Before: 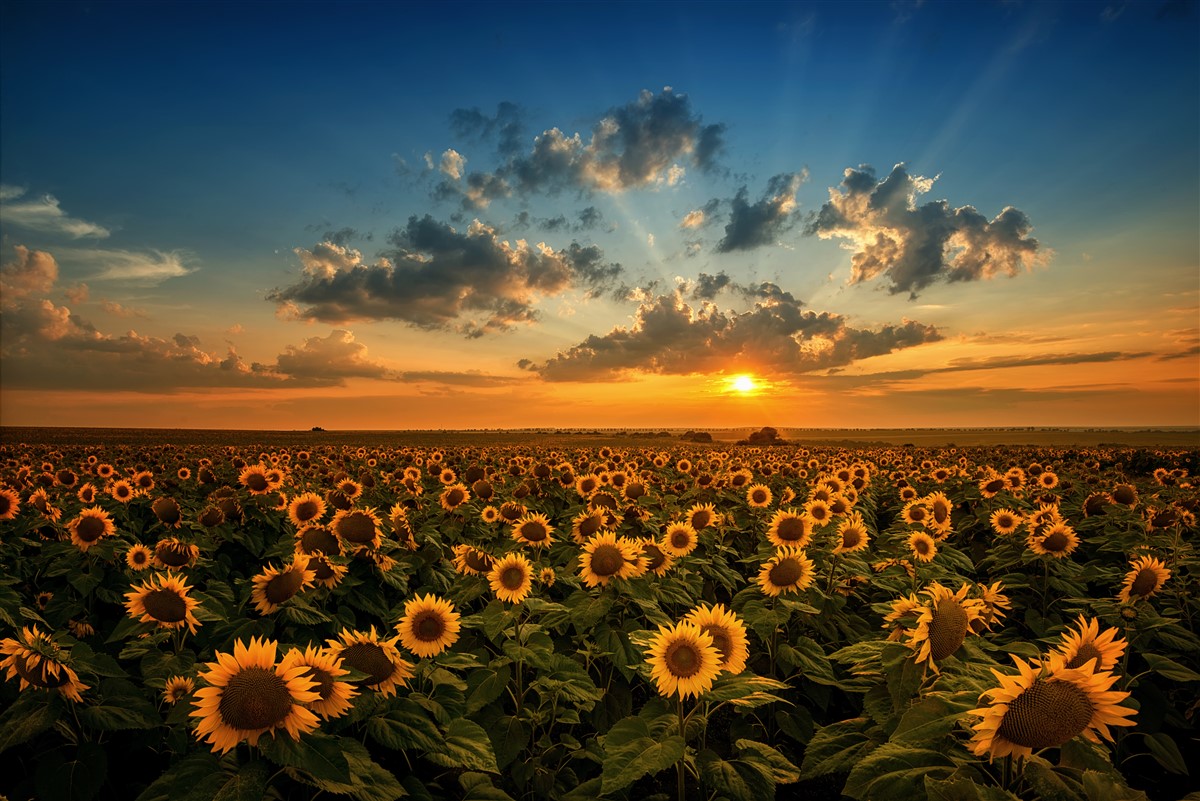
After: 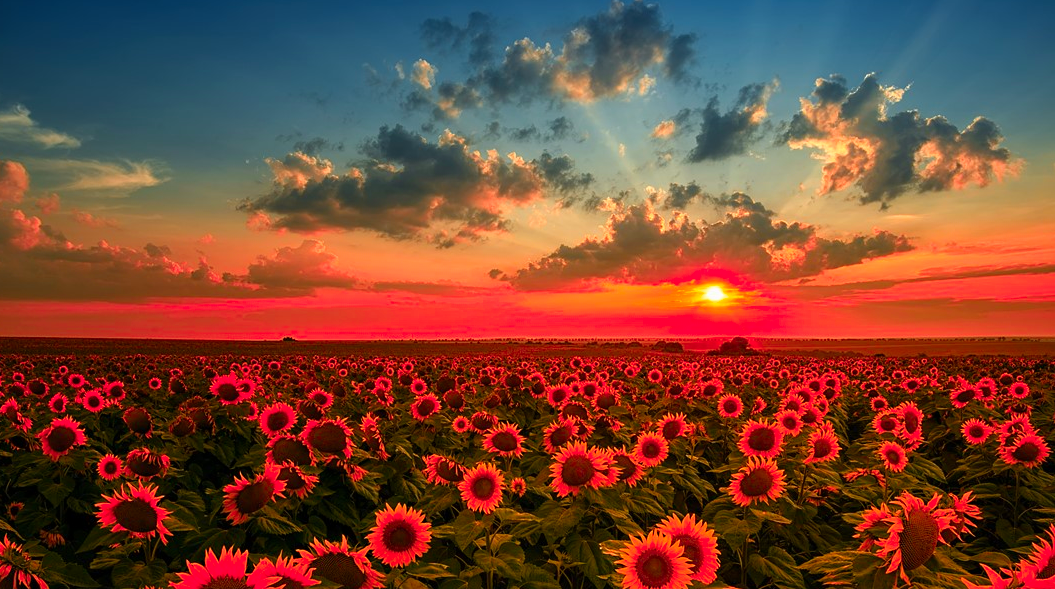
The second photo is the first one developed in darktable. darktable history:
crop and rotate: left 2.425%, top 11.305%, right 9.6%, bottom 15.08%
color zones: curves: ch1 [(0.24, 0.629) (0.75, 0.5)]; ch2 [(0.255, 0.454) (0.745, 0.491)], mix 102.12%
sharpen: radius 5.325, amount 0.312, threshold 26.433
